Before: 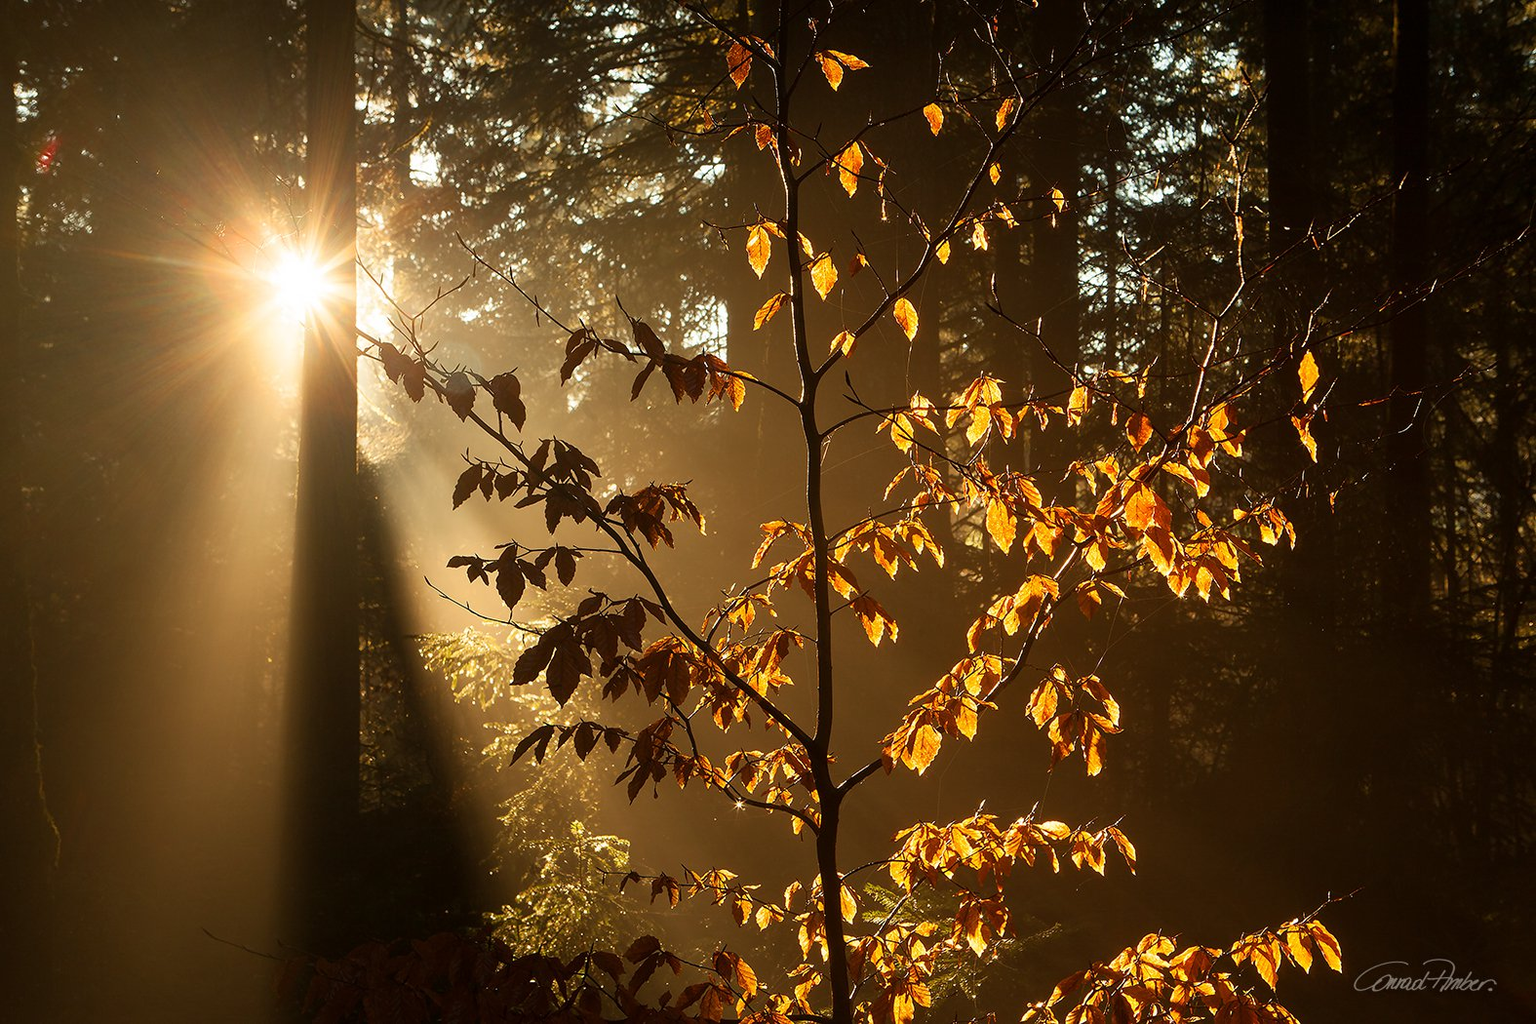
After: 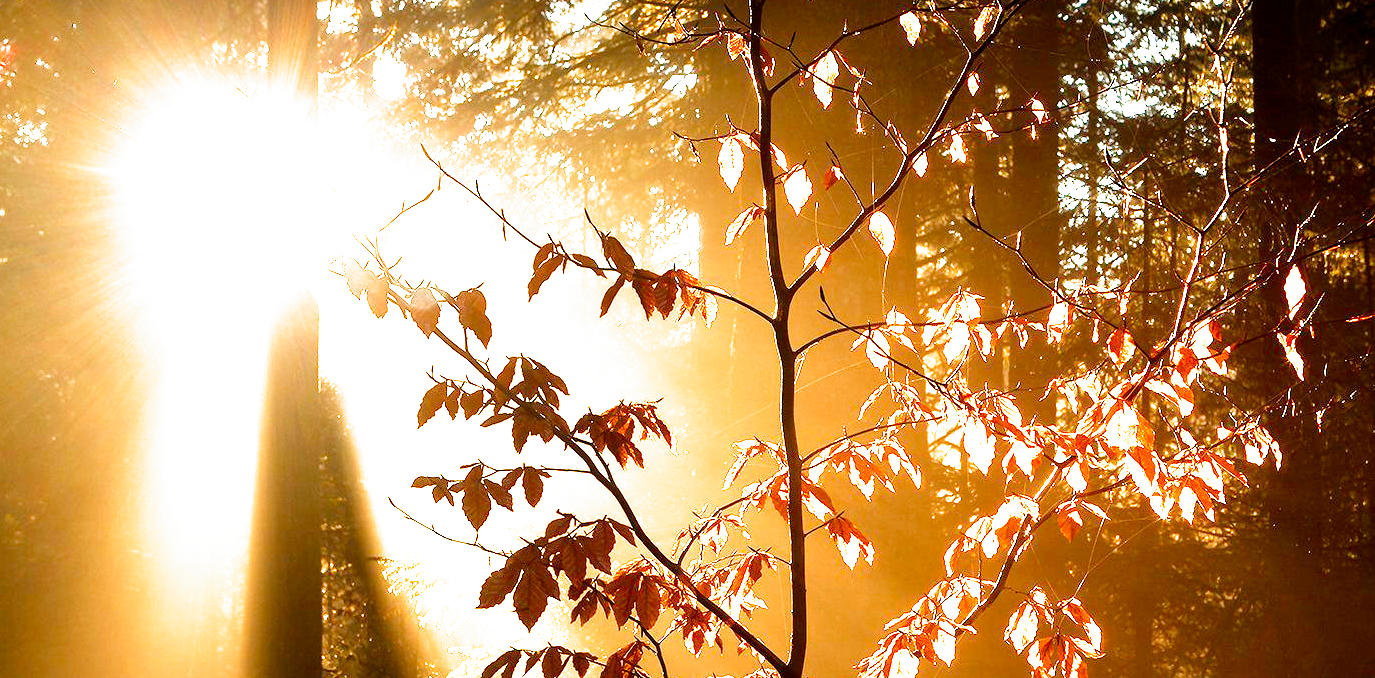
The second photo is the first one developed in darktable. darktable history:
filmic rgb: middle gray luminance 8.8%, black relative exposure -6.3 EV, white relative exposure 2.7 EV, threshold 6 EV, target black luminance 0%, hardness 4.74, latitude 73.47%, contrast 1.332, shadows ↔ highlights balance 10.13%, add noise in highlights 0, preserve chrominance no, color science v3 (2019), use custom middle-gray values true, iterations of high-quality reconstruction 0, contrast in highlights soft, enable highlight reconstruction true
crop: left 3.015%, top 8.969%, right 9.647%, bottom 26.457%
white balance: red 1.004, blue 1.096
exposure: black level correction 0, exposure 1.5 EV, compensate exposure bias true, compensate highlight preservation false
